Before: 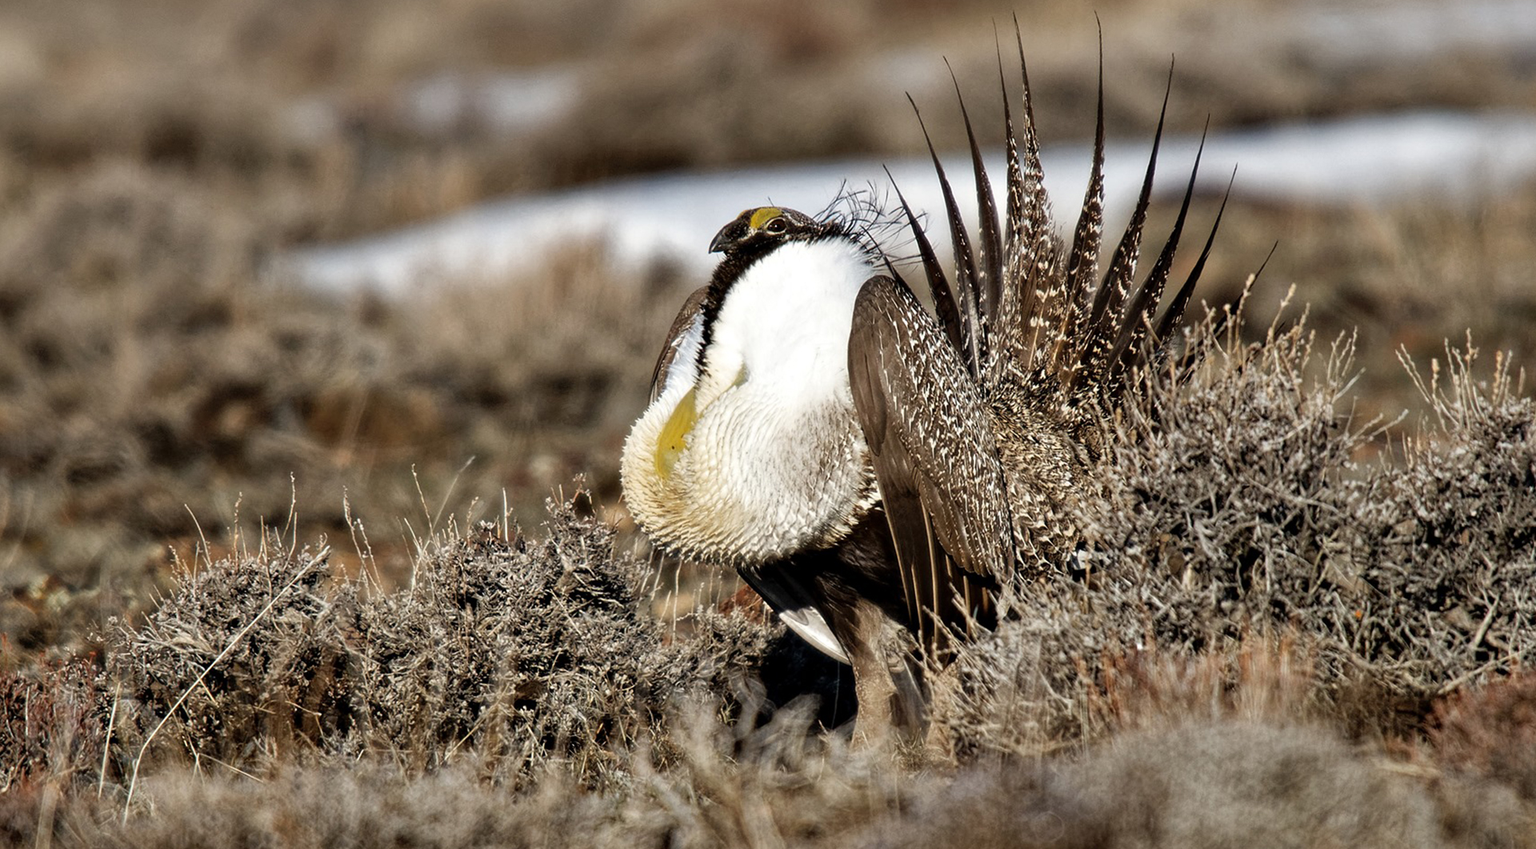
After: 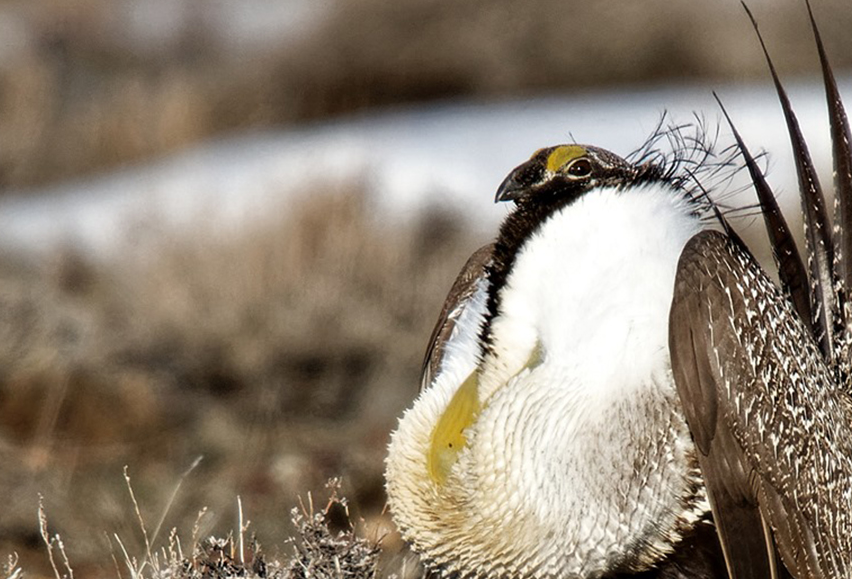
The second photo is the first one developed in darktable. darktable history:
crop: left 20.368%, top 10.771%, right 35.244%, bottom 34.597%
